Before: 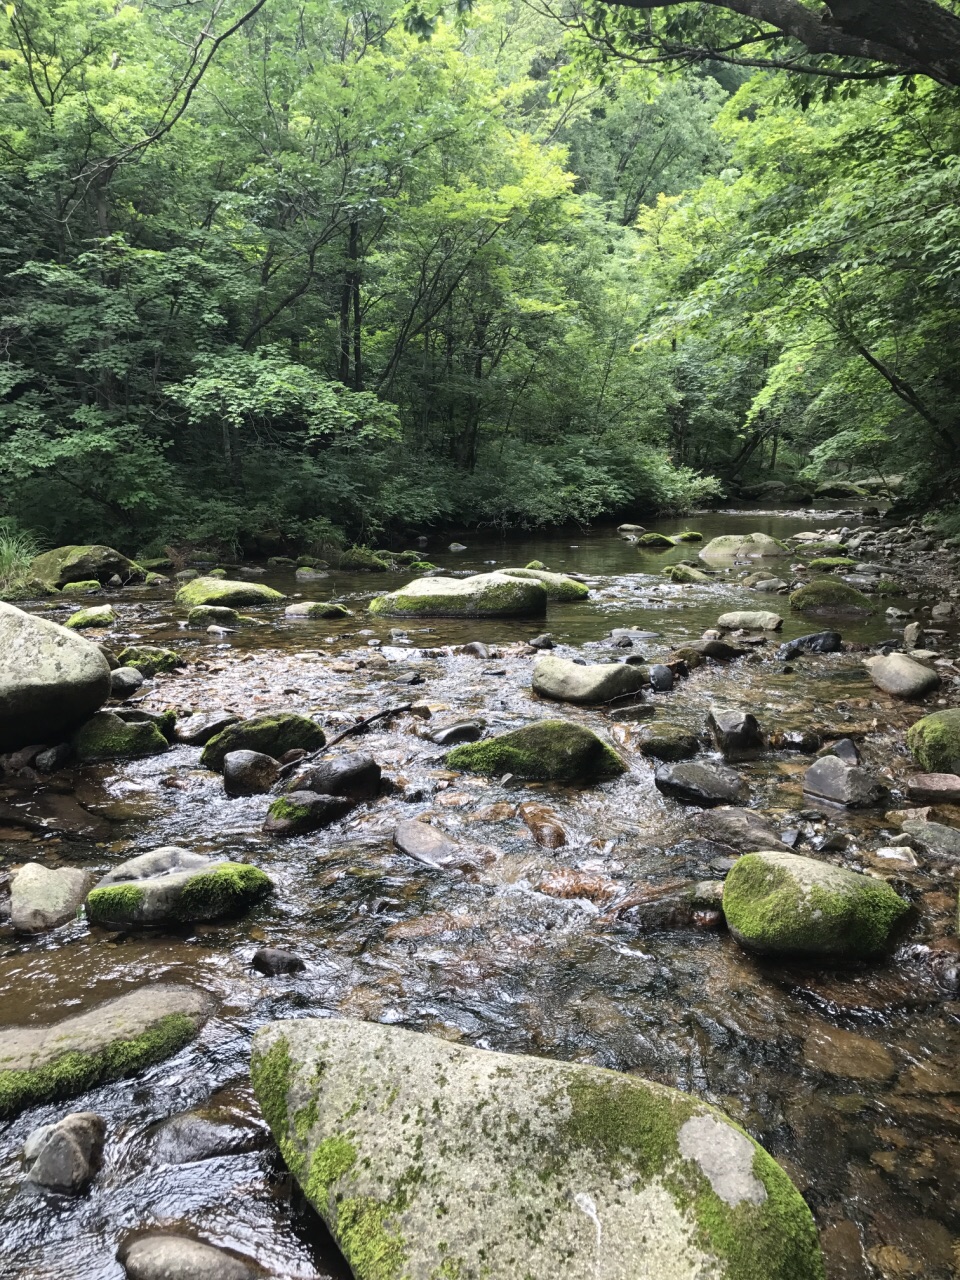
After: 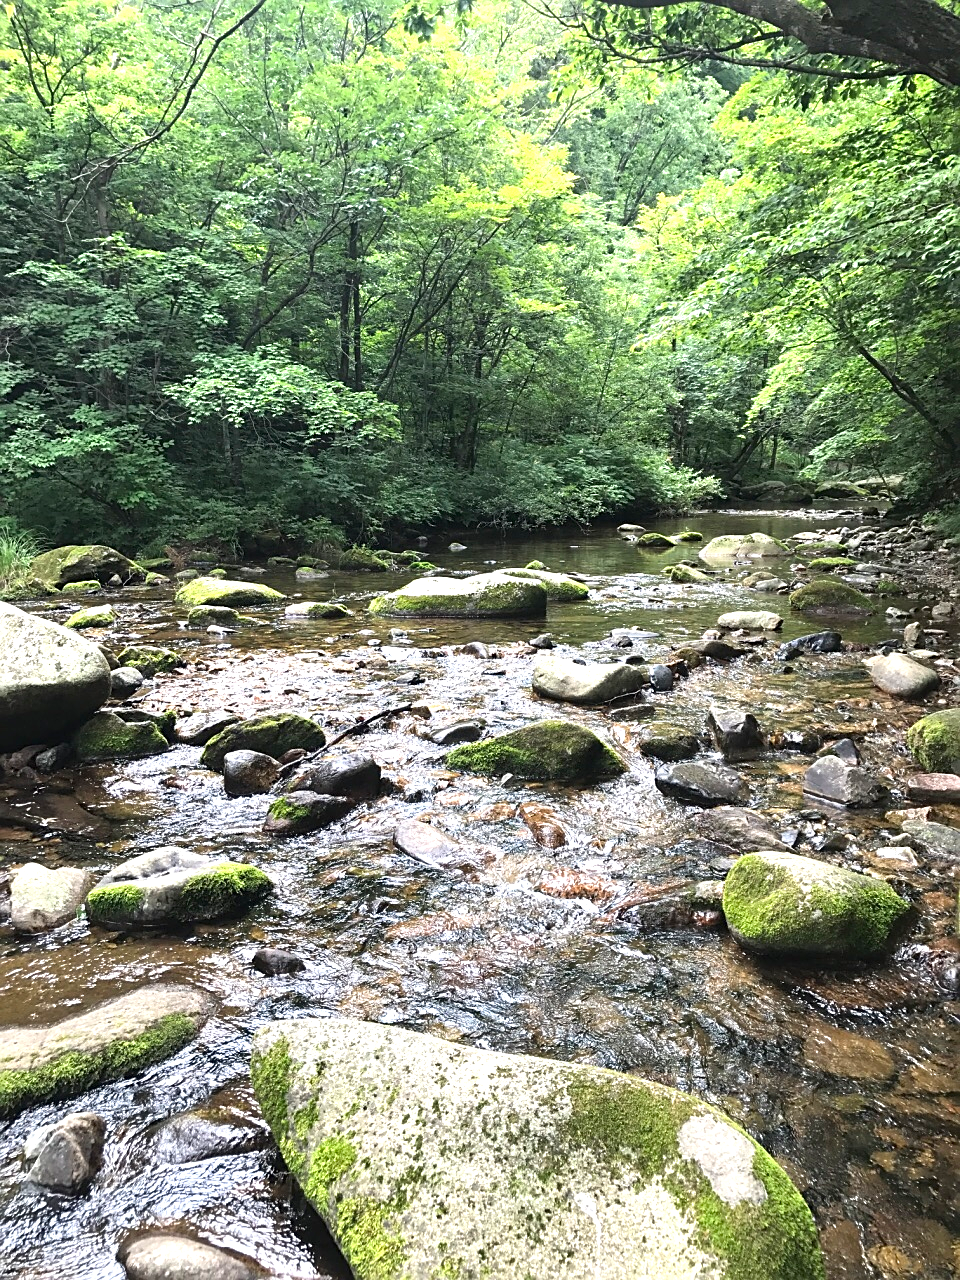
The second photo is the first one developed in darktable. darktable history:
sharpen: on, module defaults
exposure: exposure 0.768 EV, compensate exposure bias true, compensate highlight preservation false
